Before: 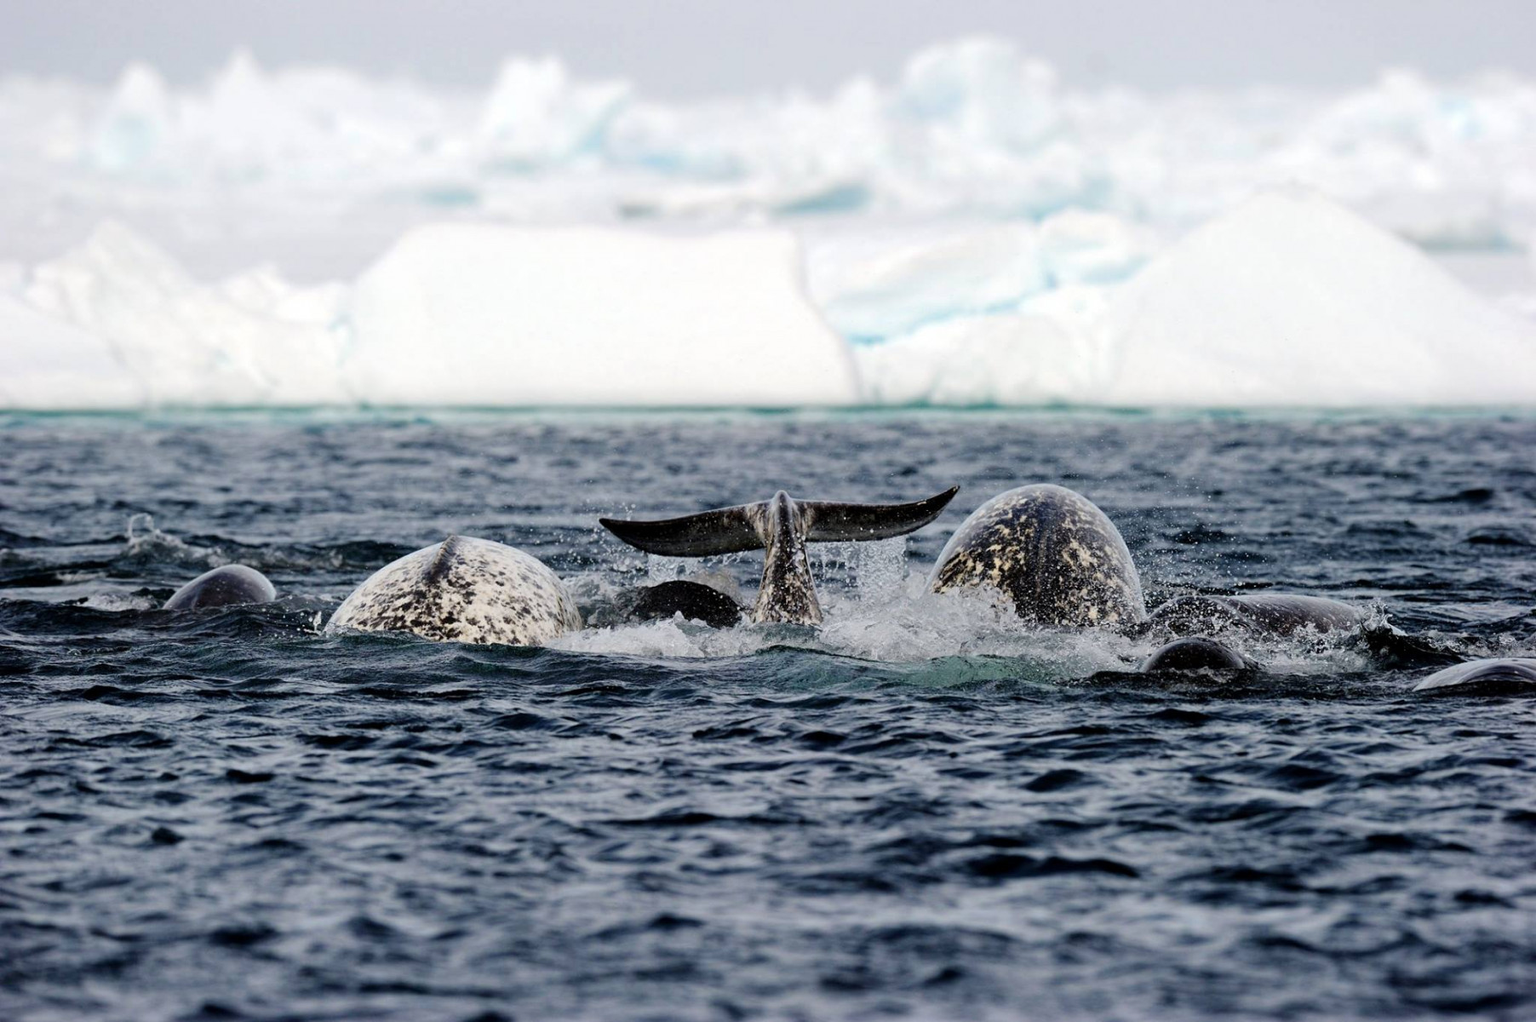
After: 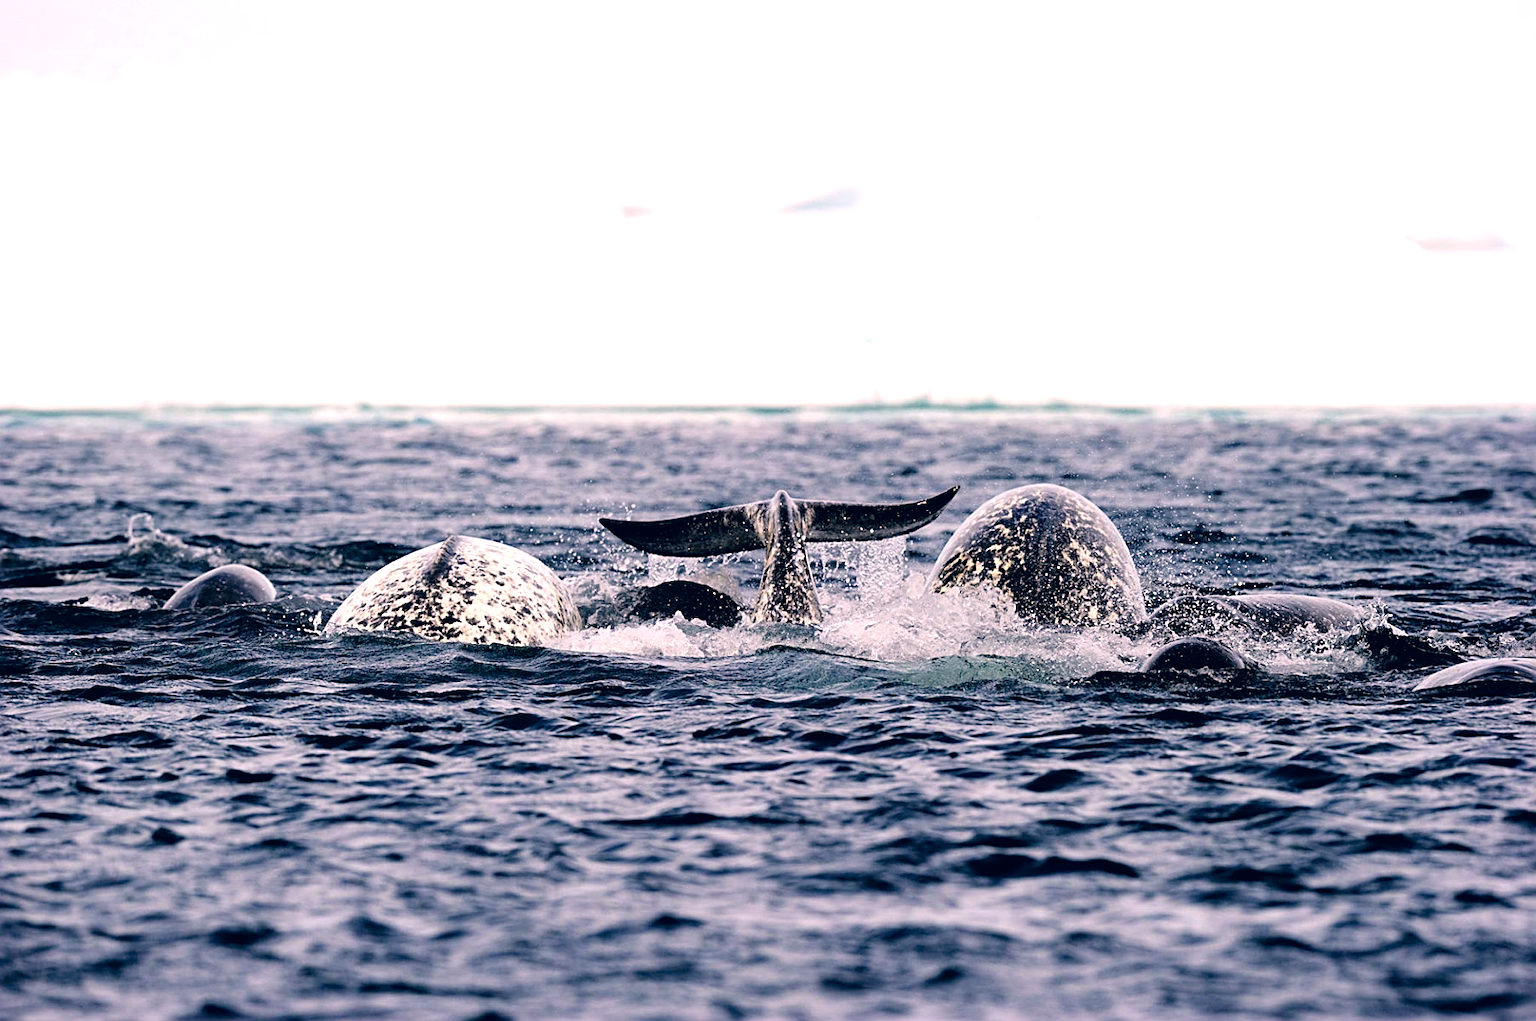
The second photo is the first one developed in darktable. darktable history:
sharpen: on, module defaults
tone equalizer: -8 EV -0.714 EV, -7 EV -0.699 EV, -6 EV -0.612 EV, -5 EV -0.382 EV, -3 EV 0.393 EV, -2 EV 0.6 EV, -1 EV 0.683 EV, +0 EV 0.78 EV
color correction: highlights a* 14.36, highlights b* 5.87, shadows a* -5.48, shadows b* -15.24, saturation 0.832
color balance rgb: perceptual saturation grading › global saturation 0.496%, global vibrance 20%
